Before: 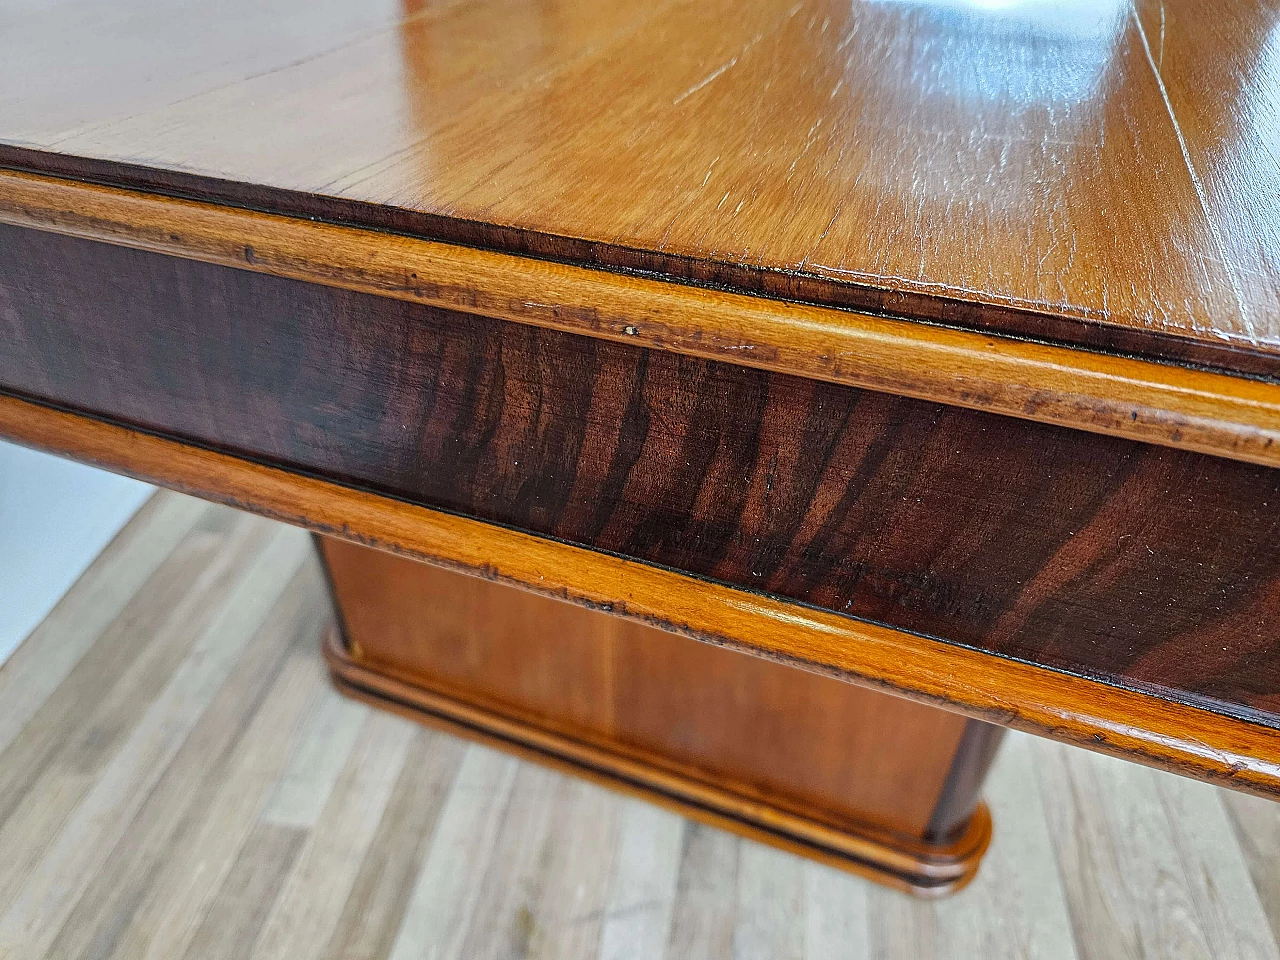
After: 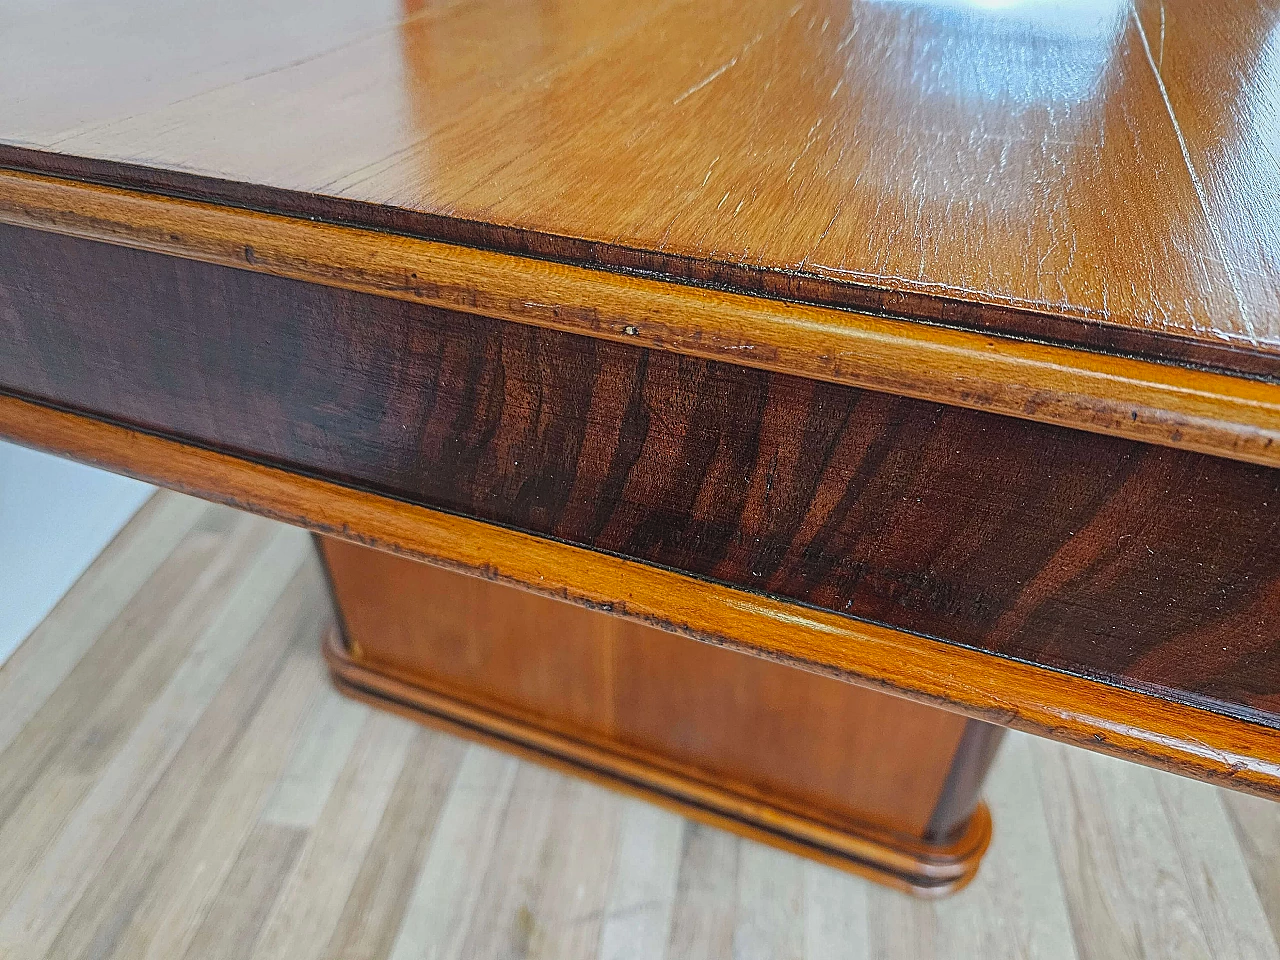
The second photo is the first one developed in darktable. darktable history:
sharpen: amount 0.209
contrast equalizer: octaves 7, y [[0.439, 0.44, 0.442, 0.457, 0.493, 0.498], [0.5 ×6], [0.5 ×6], [0 ×6], [0 ×6]]
